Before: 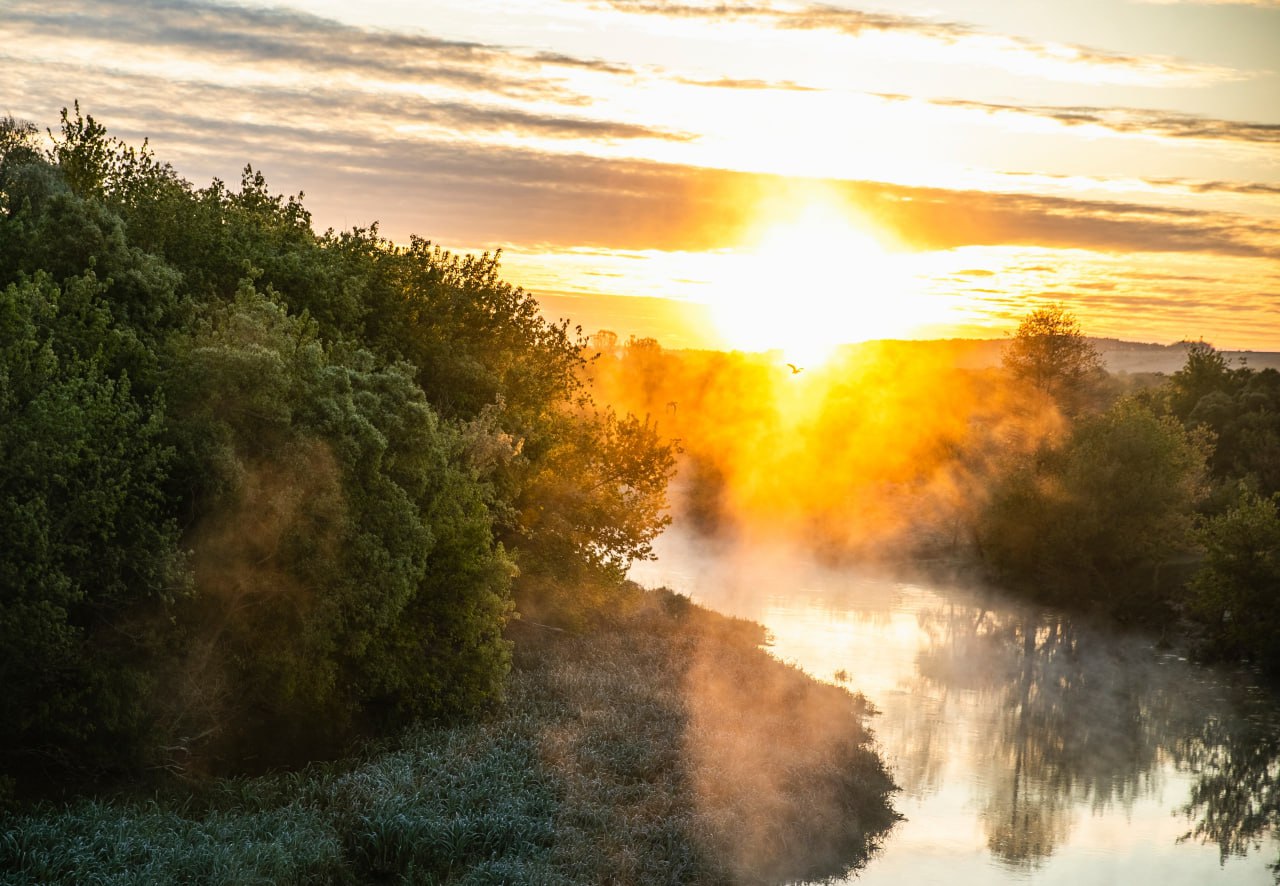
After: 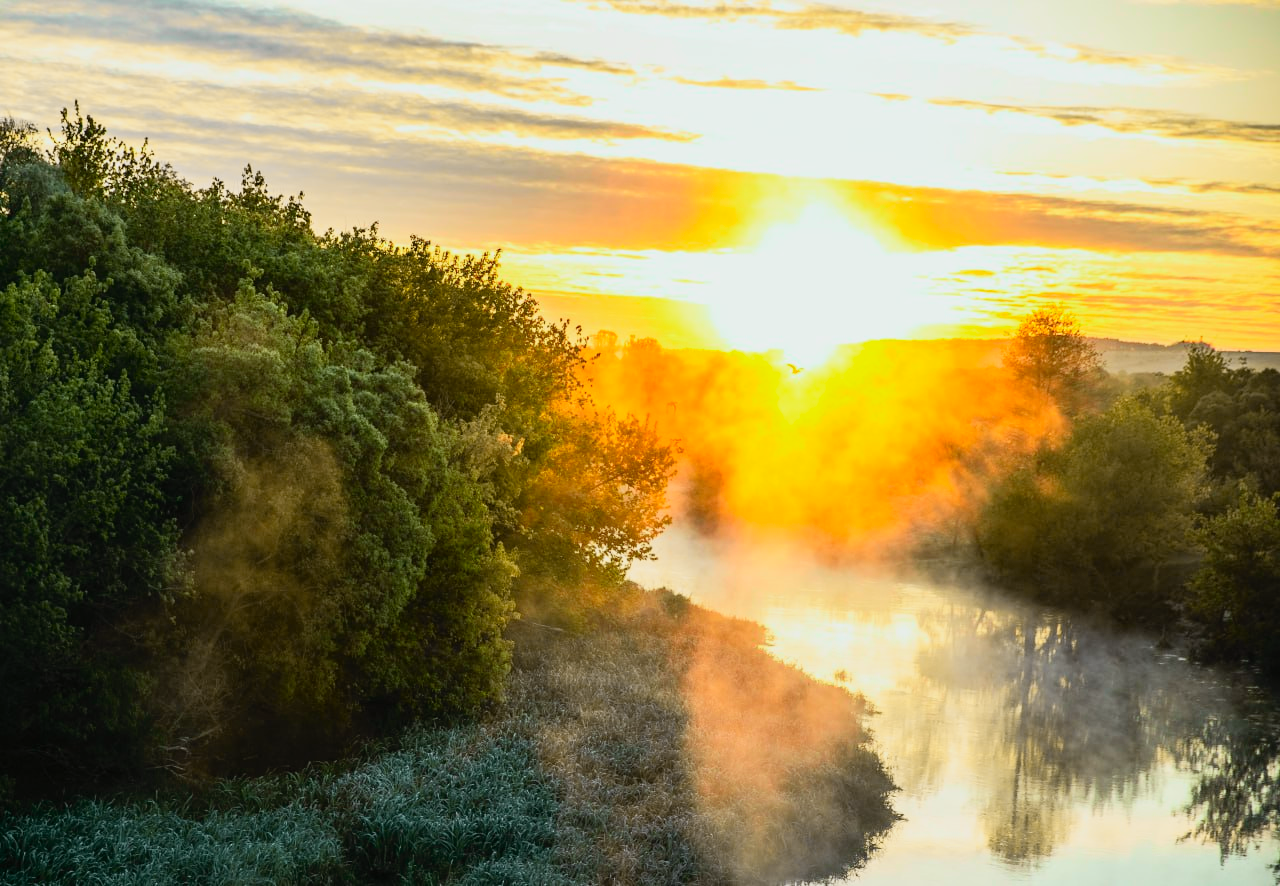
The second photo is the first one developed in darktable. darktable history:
tone curve: curves: ch0 [(0, 0.005) (0.103, 0.097) (0.18, 0.207) (0.384, 0.465) (0.491, 0.585) (0.629, 0.726) (0.84, 0.866) (1, 0.947)]; ch1 [(0, 0) (0.172, 0.123) (0.324, 0.253) (0.396, 0.388) (0.478, 0.461) (0.499, 0.497) (0.532, 0.515) (0.57, 0.584) (0.635, 0.675) (0.805, 0.892) (1, 1)]; ch2 [(0, 0) (0.411, 0.424) (0.496, 0.501) (0.515, 0.507) (0.553, 0.562) (0.604, 0.642) (0.708, 0.768) (0.839, 0.916) (1, 1)], color space Lab, independent channels, preserve colors none
white balance: red 0.978, blue 0.999
